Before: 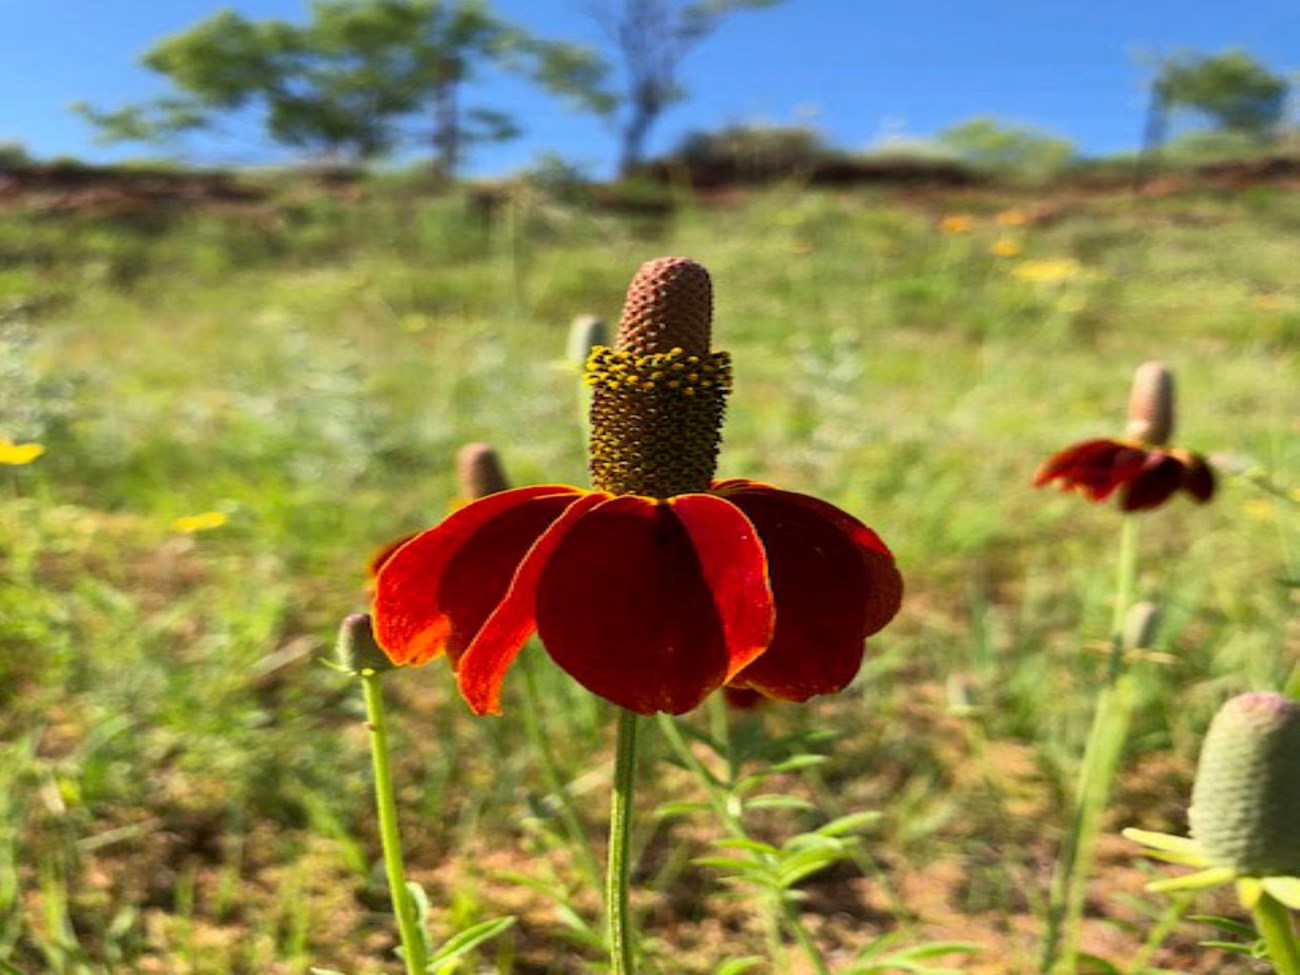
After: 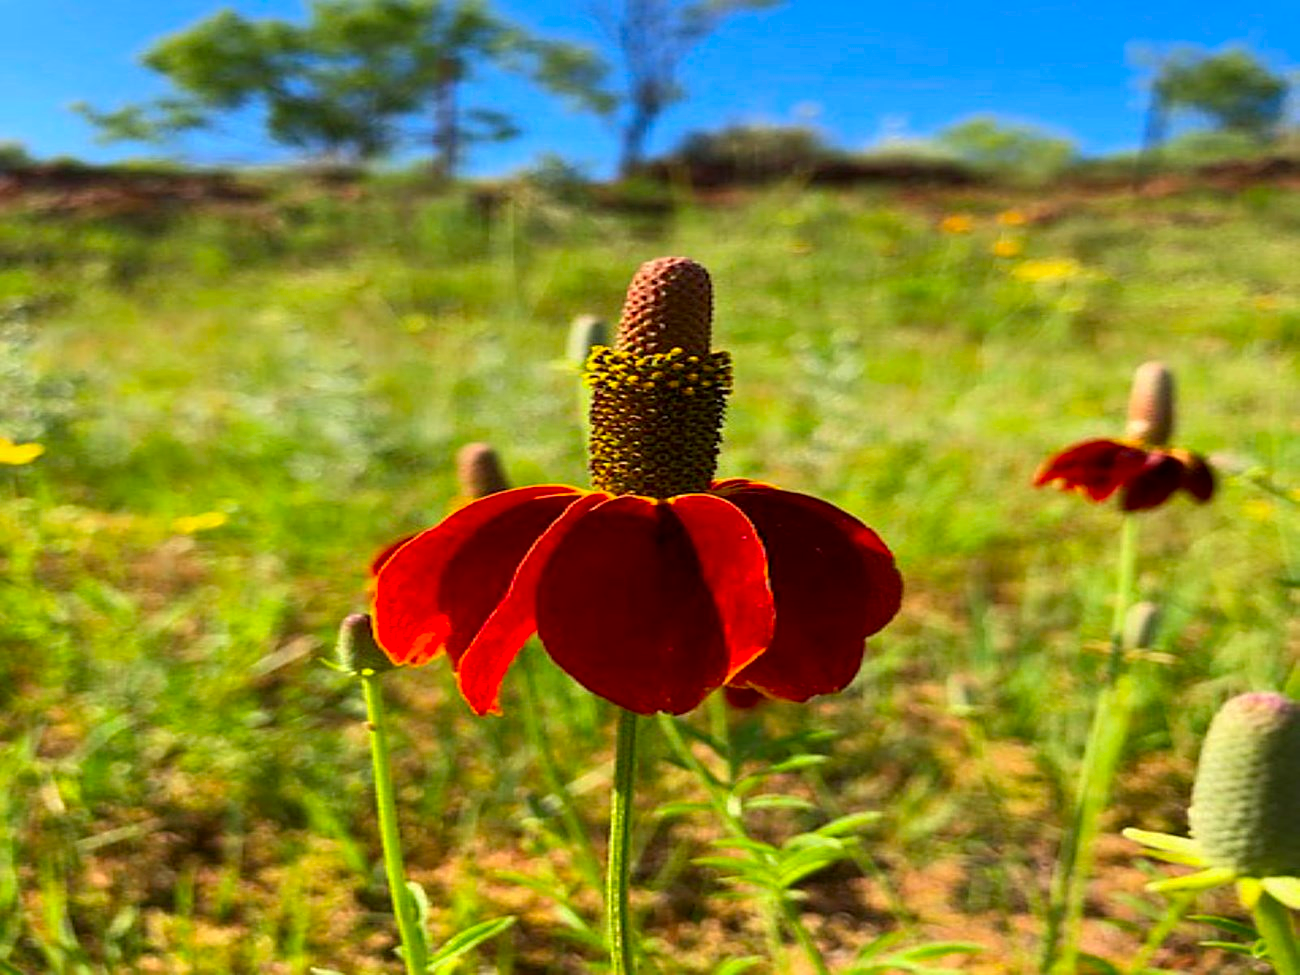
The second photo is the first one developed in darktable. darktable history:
contrast brightness saturation: brightness -0.018, saturation 0.347
sharpen: on, module defaults
